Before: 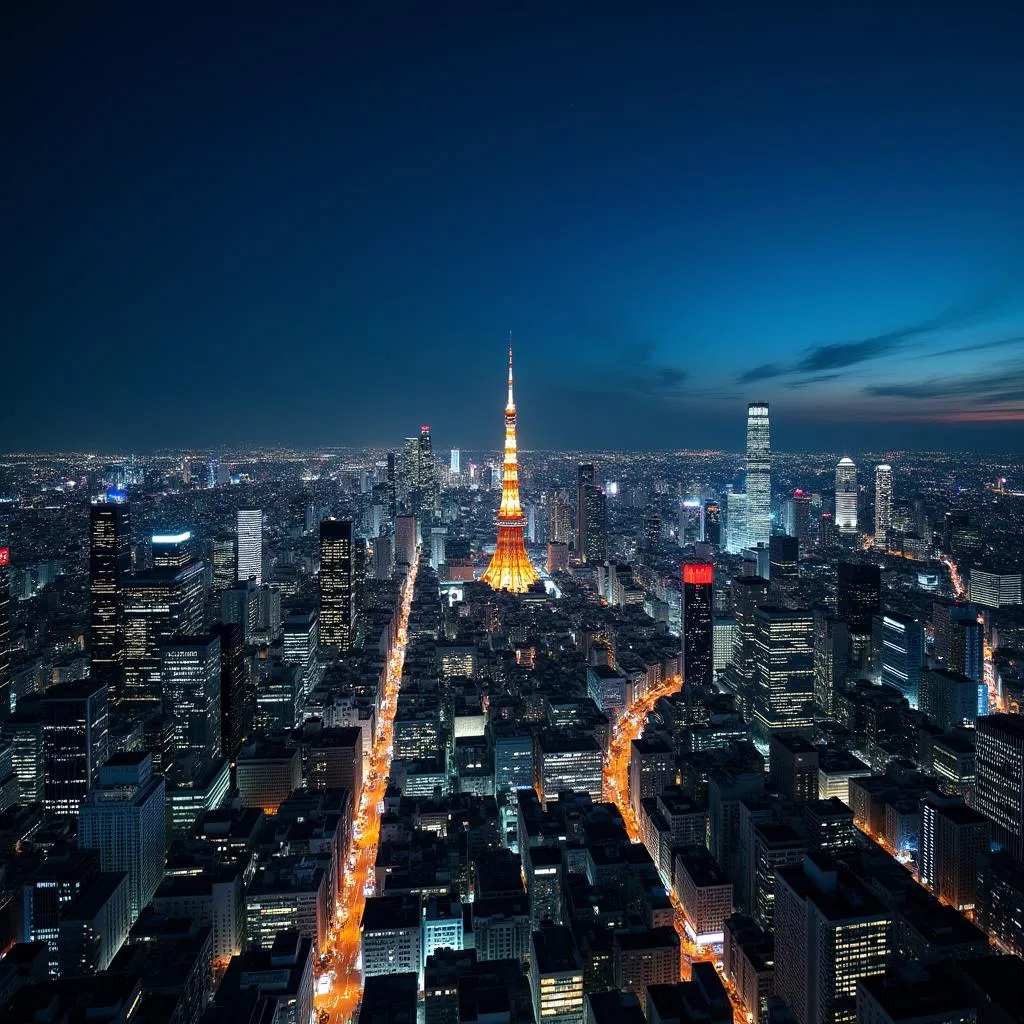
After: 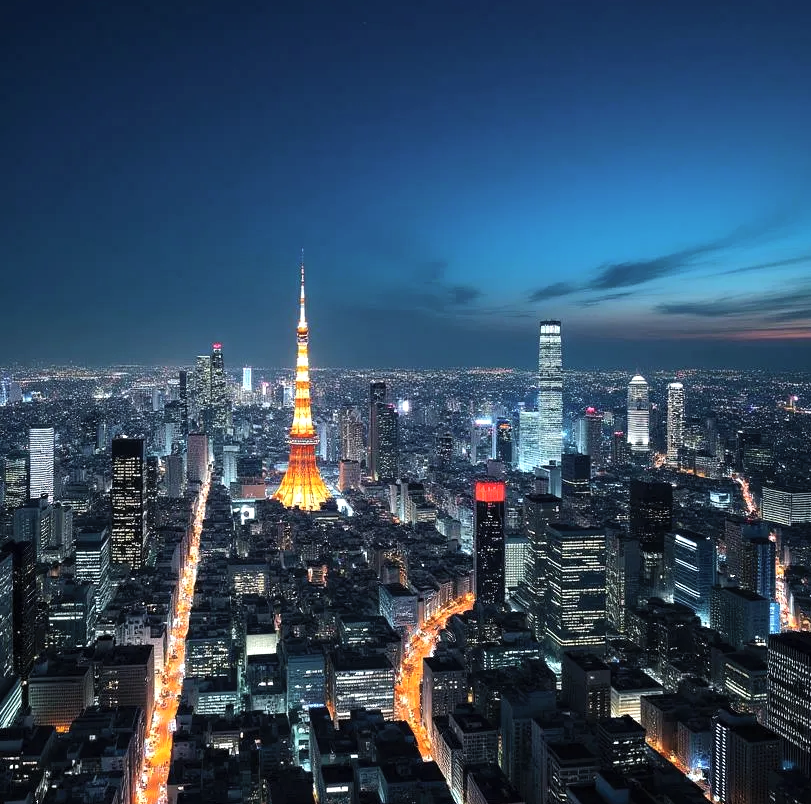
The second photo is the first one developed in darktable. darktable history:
exposure: compensate exposure bias true, compensate highlight preservation false
tone equalizer: -8 EV -0.431 EV, -7 EV -0.376 EV, -6 EV -0.367 EV, -5 EV -0.258 EV, -3 EV 0.254 EV, -2 EV 0.331 EV, -1 EV 0.406 EV, +0 EV 0.409 EV, edges refinement/feathering 500, mask exposure compensation -1.57 EV, preserve details no
crop and rotate: left 20.328%, top 8.015%, right 0.462%, bottom 13.428%
contrast brightness saturation: brightness 0.123
